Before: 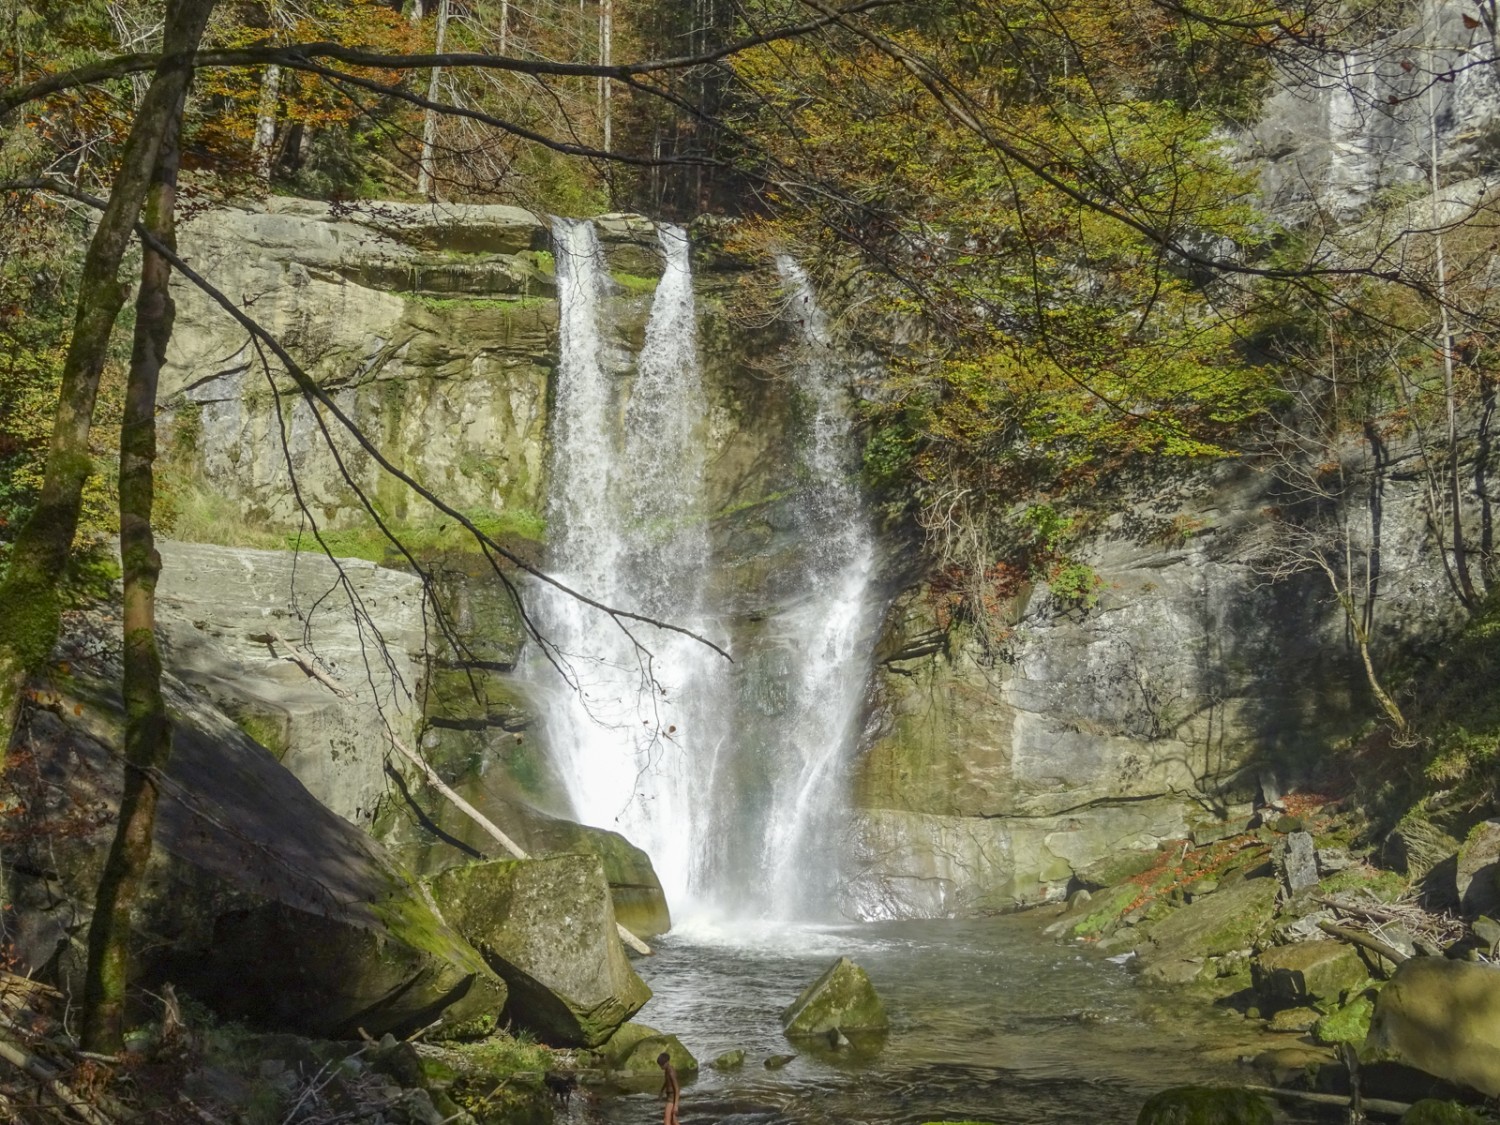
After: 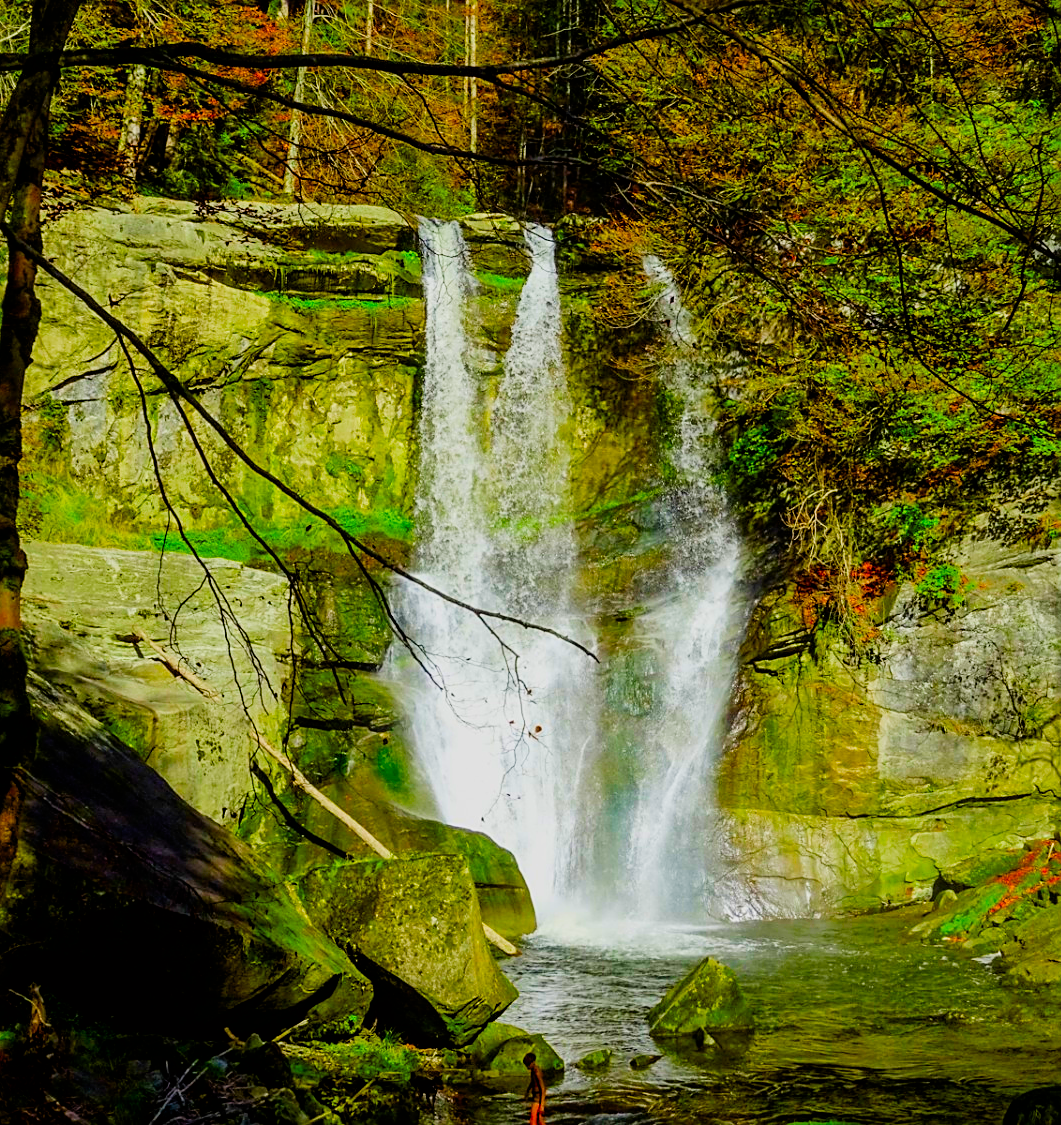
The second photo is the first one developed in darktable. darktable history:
color balance rgb: global offset › luminance -1.013%, perceptual saturation grading › global saturation 34.571%, perceptual saturation grading › highlights -29.882%, perceptual saturation grading › shadows 34.952%
crop and rotate: left 8.976%, right 20.265%
color correction: highlights b* 0.04, saturation 2.96
filmic rgb: black relative exposure -5.07 EV, white relative exposure 3.98 EV, hardness 2.91, contrast 1.297, highlights saturation mix -29.7%
sharpen: on, module defaults
